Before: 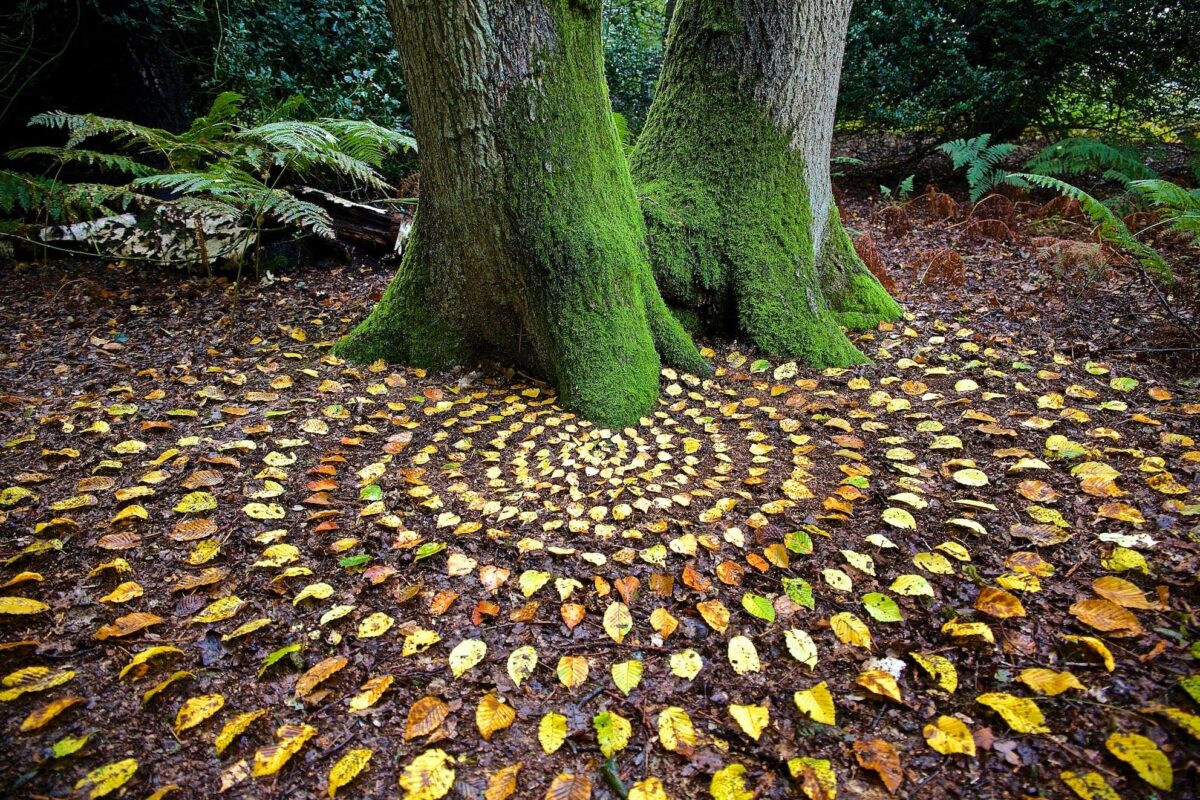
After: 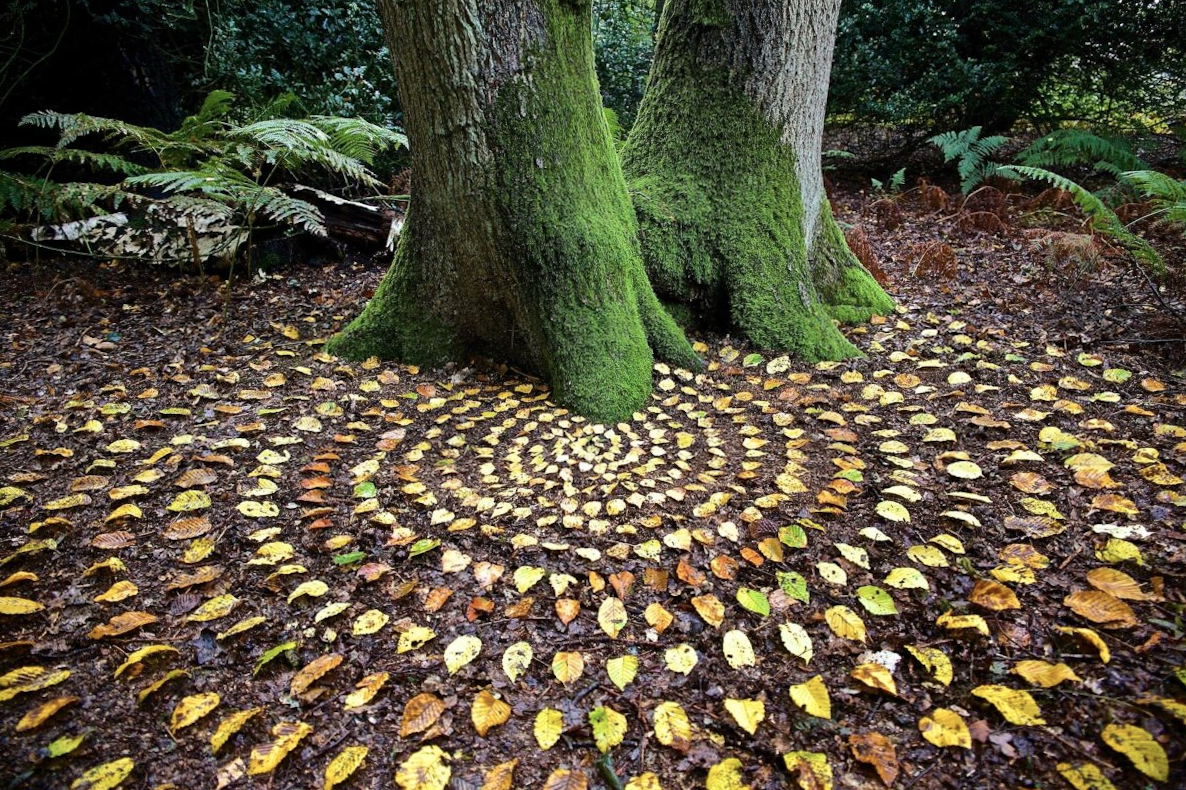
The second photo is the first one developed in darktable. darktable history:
rotate and perspective: rotation -0.45°, automatic cropping original format, crop left 0.008, crop right 0.992, crop top 0.012, crop bottom 0.988
contrast brightness saturation: contrast 0.11, saturation -0.17
